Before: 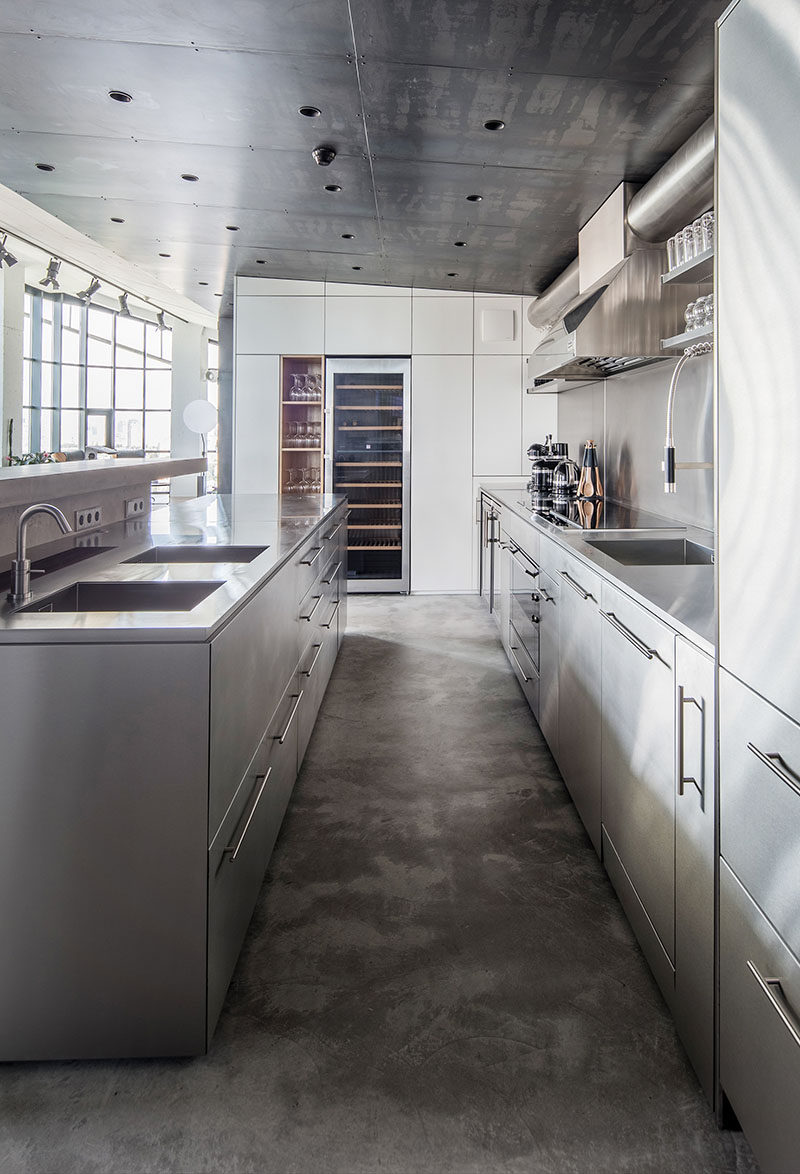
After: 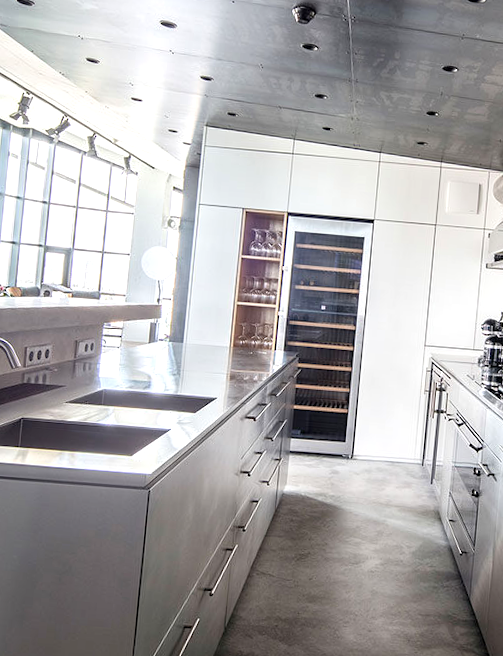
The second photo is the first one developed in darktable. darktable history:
crop and rotate: angle -4.87°, left 2.007%, top 7.065%, right 27.464%, bottom 30.238%
exposure: black level correction 0.001, exposure 0.499 EV, compensate highlight preservation false
